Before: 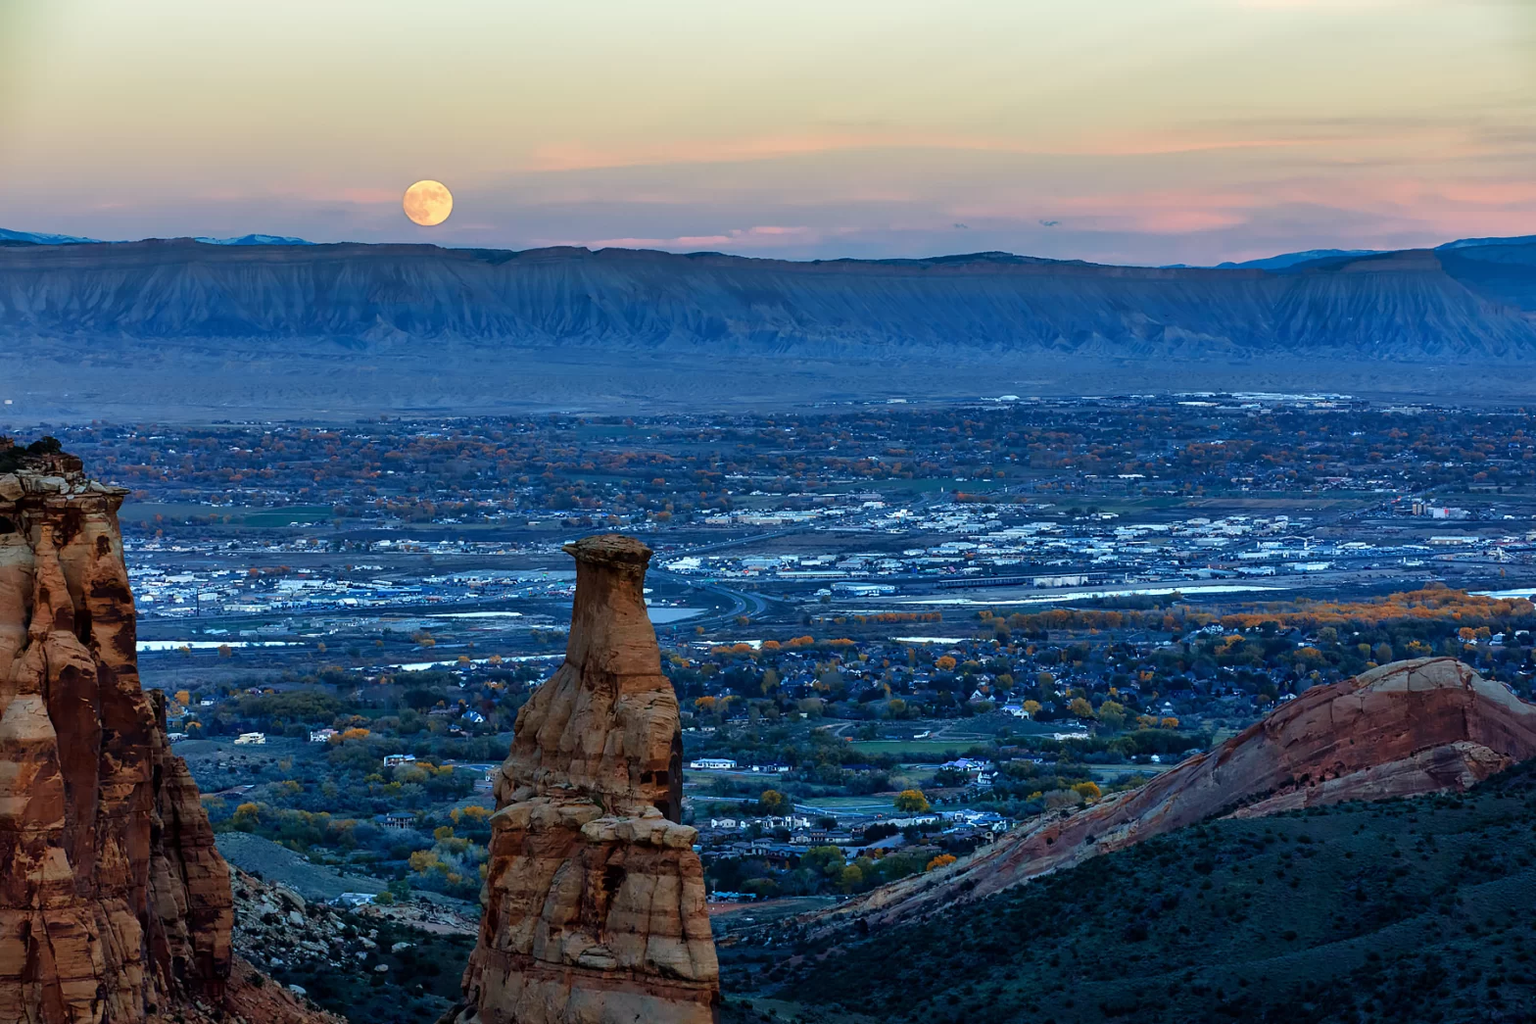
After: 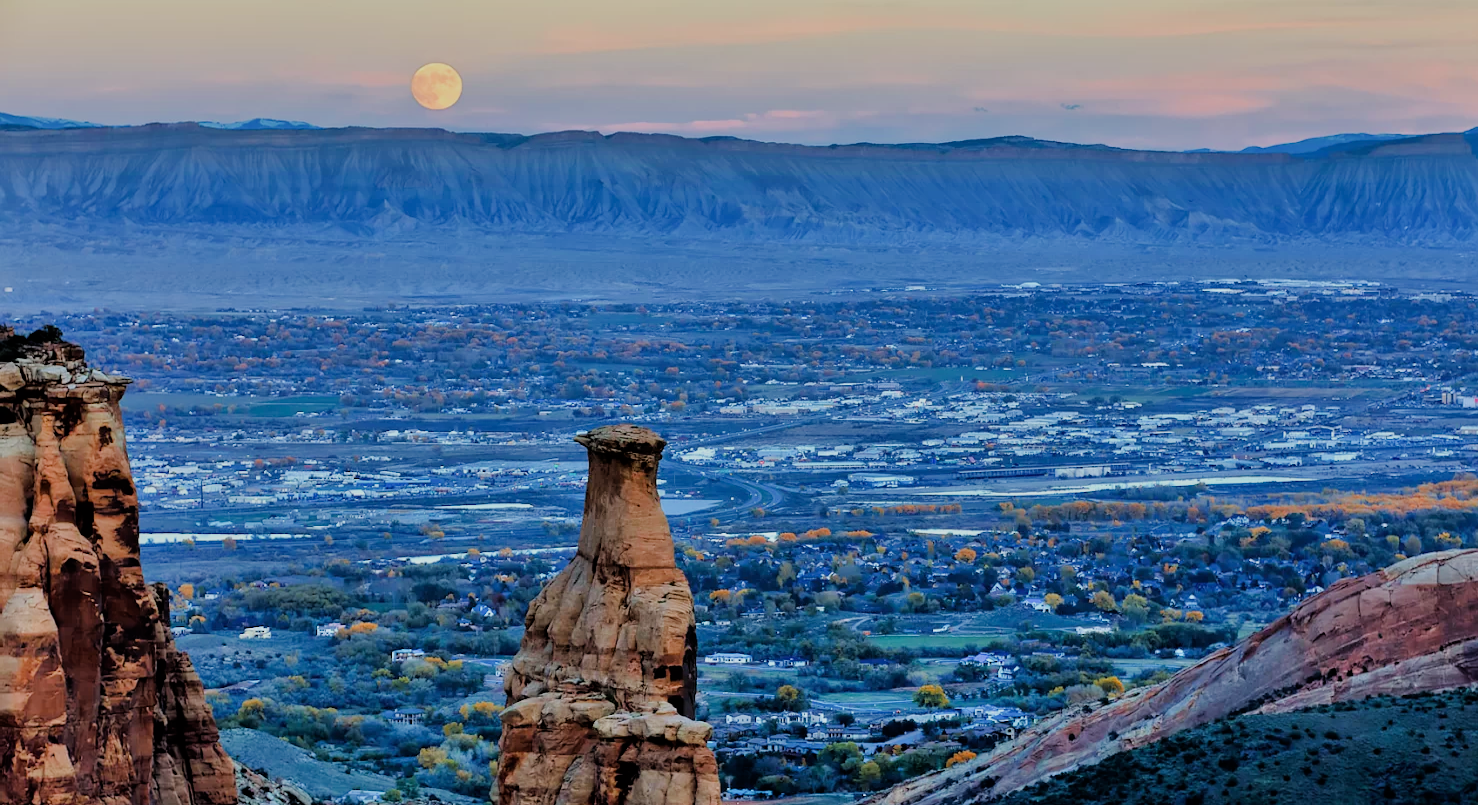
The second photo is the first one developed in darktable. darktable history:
tone equalizer: -7 EV 0.15 EV, -6 EV 0.6 EV, -5 EV 1.15 EV, -4 EV 1.33 EV, -3 EV 1.15 EV, -2 EV 0.6 EV, -1 EV 0.15 EV, mask exposure compensation -0.5 EV
filmic rgb: black relative exposure -7.32 EV, white relative exposure 5.09 EV, hardness 3.2
crop and rotate: angle 0.03°, top 11.643%, right 5.651%, bottom 11.189%
